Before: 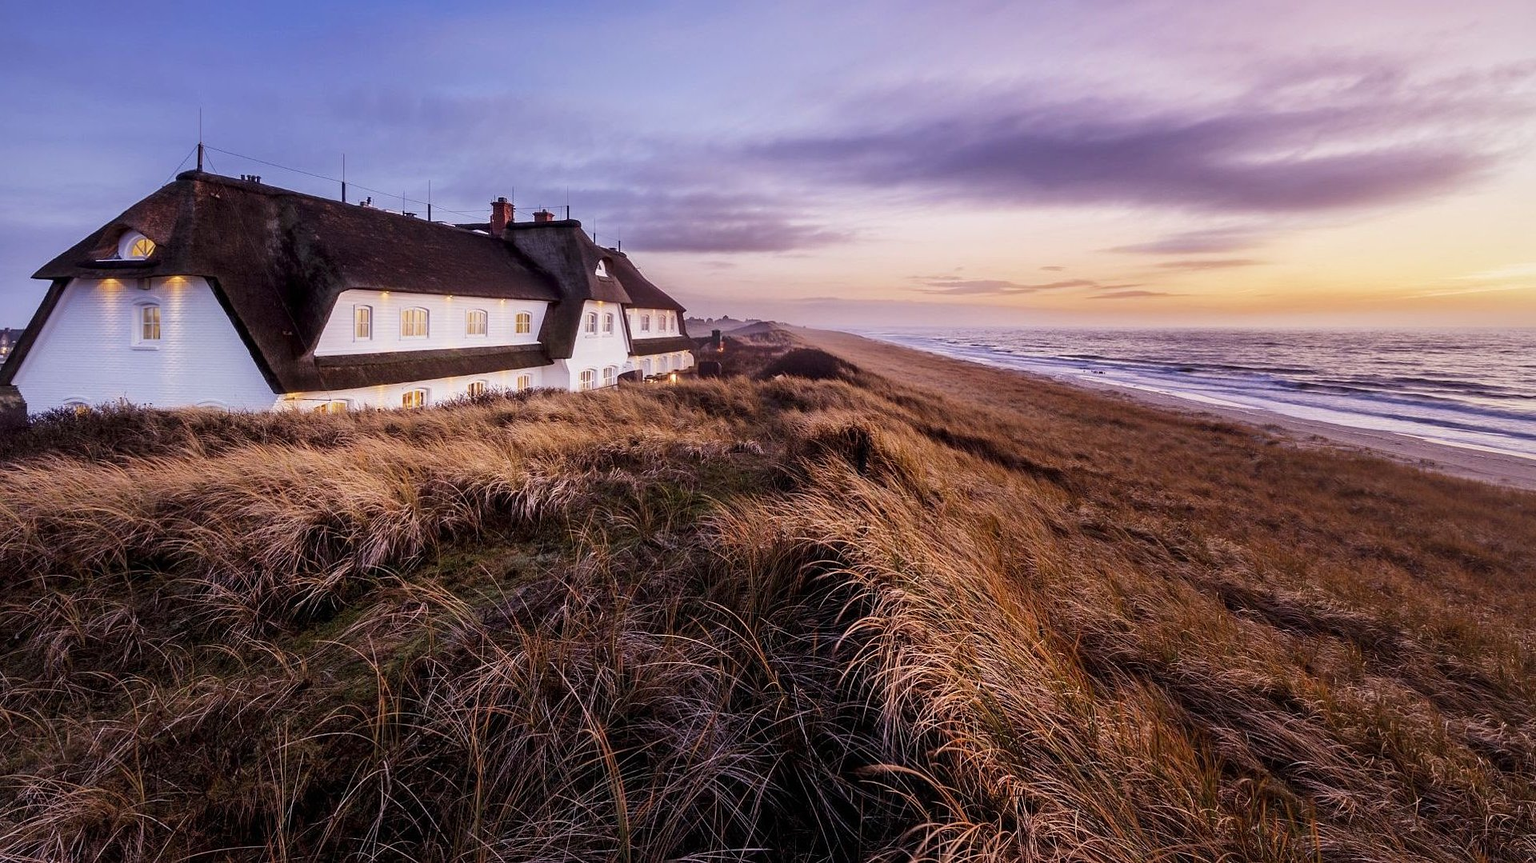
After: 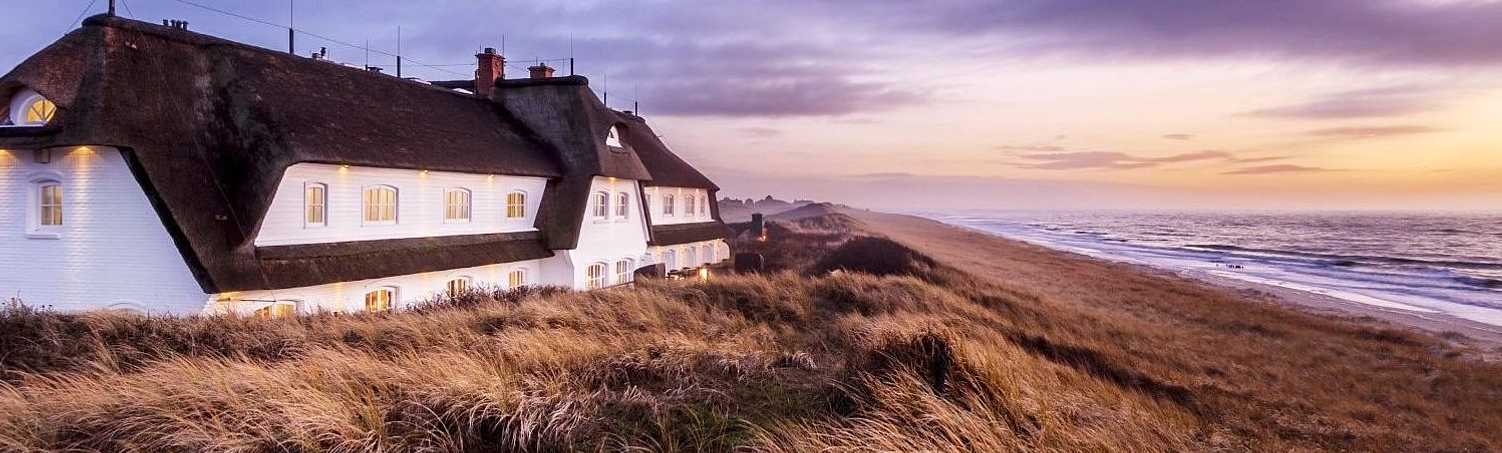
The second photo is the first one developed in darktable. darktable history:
exposure: exposure 0.2 EV, compensate exposure bias true, compensate highlight preservation false
crop: left 7.236%, top 18.497%, right 14.487%, bottom 39.493%
